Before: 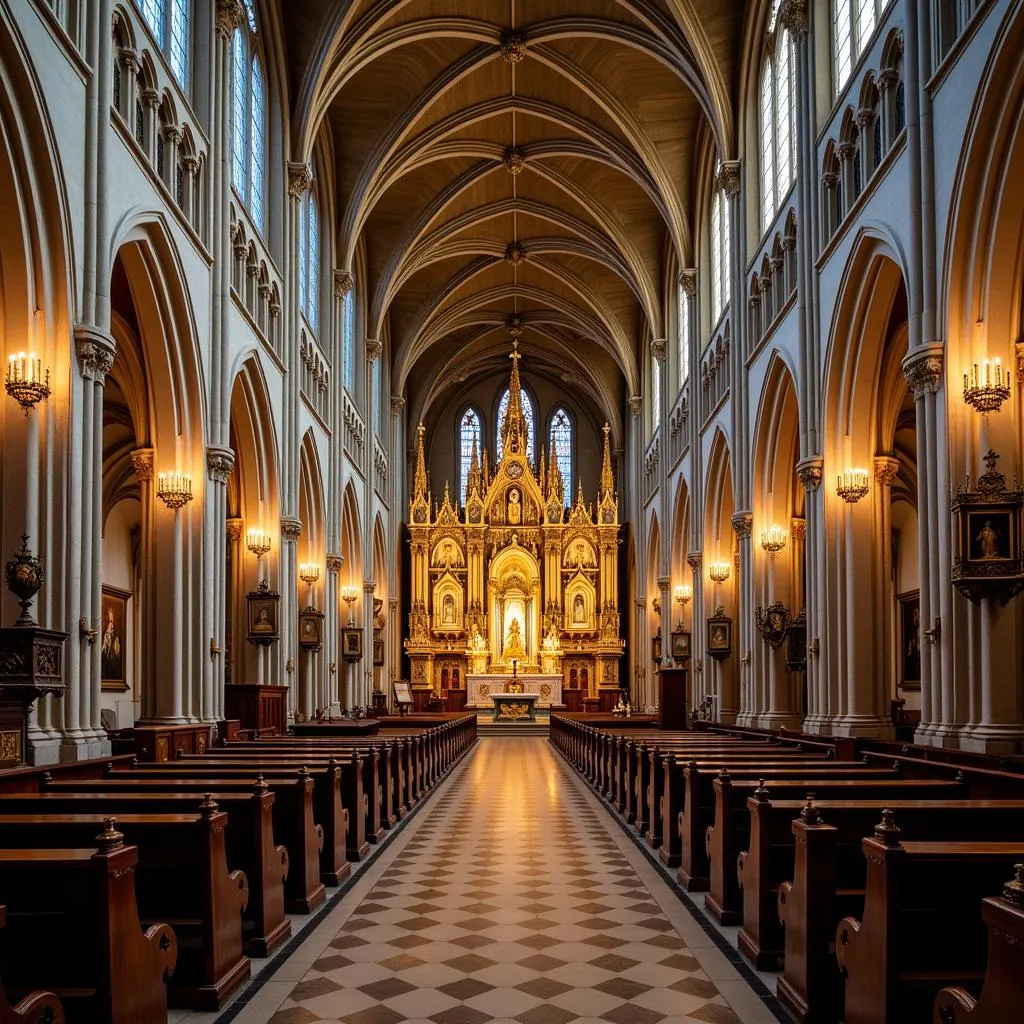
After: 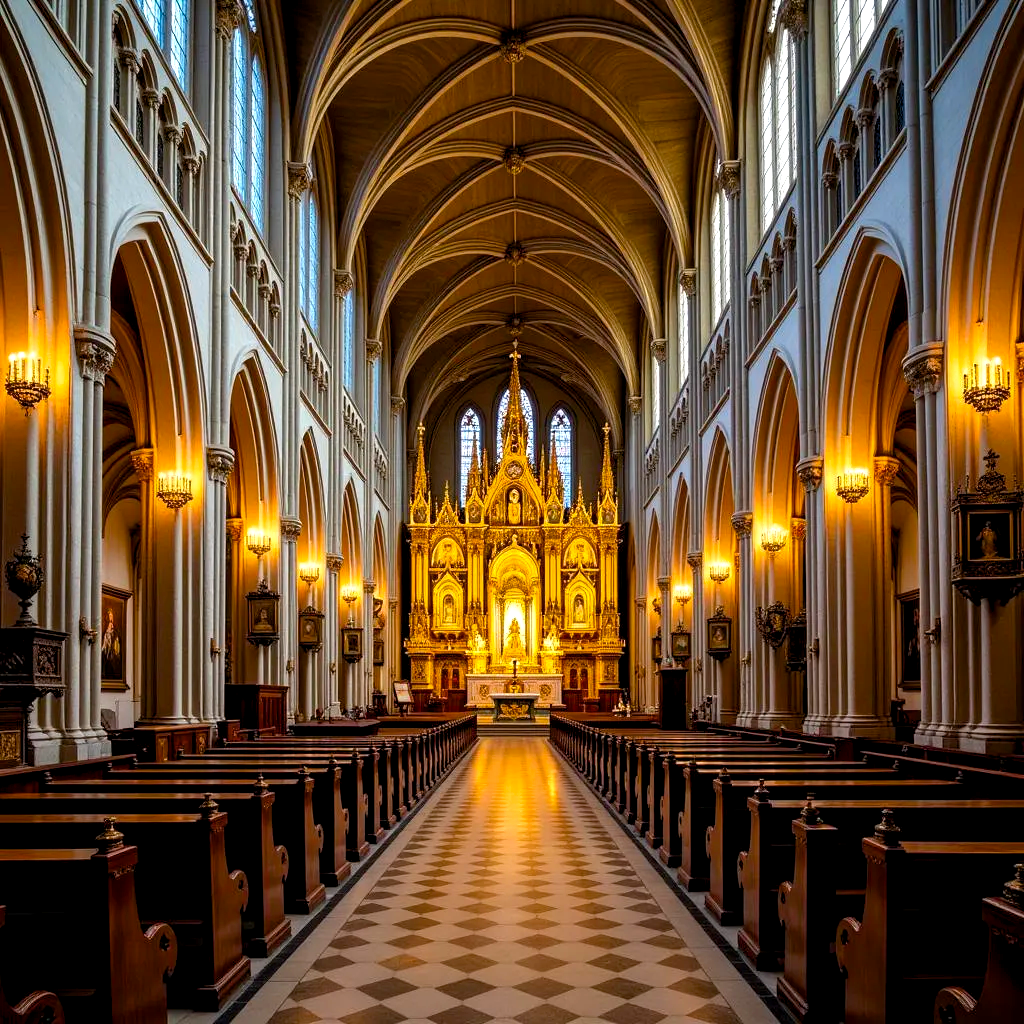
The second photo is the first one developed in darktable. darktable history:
color balance rgb: global offset › luminance -0.298%, global offset › hue 261.52°, perceptual saturation grading › global saturation 30.2%, perceptual brilliance grading › global brilliance 11.2%
